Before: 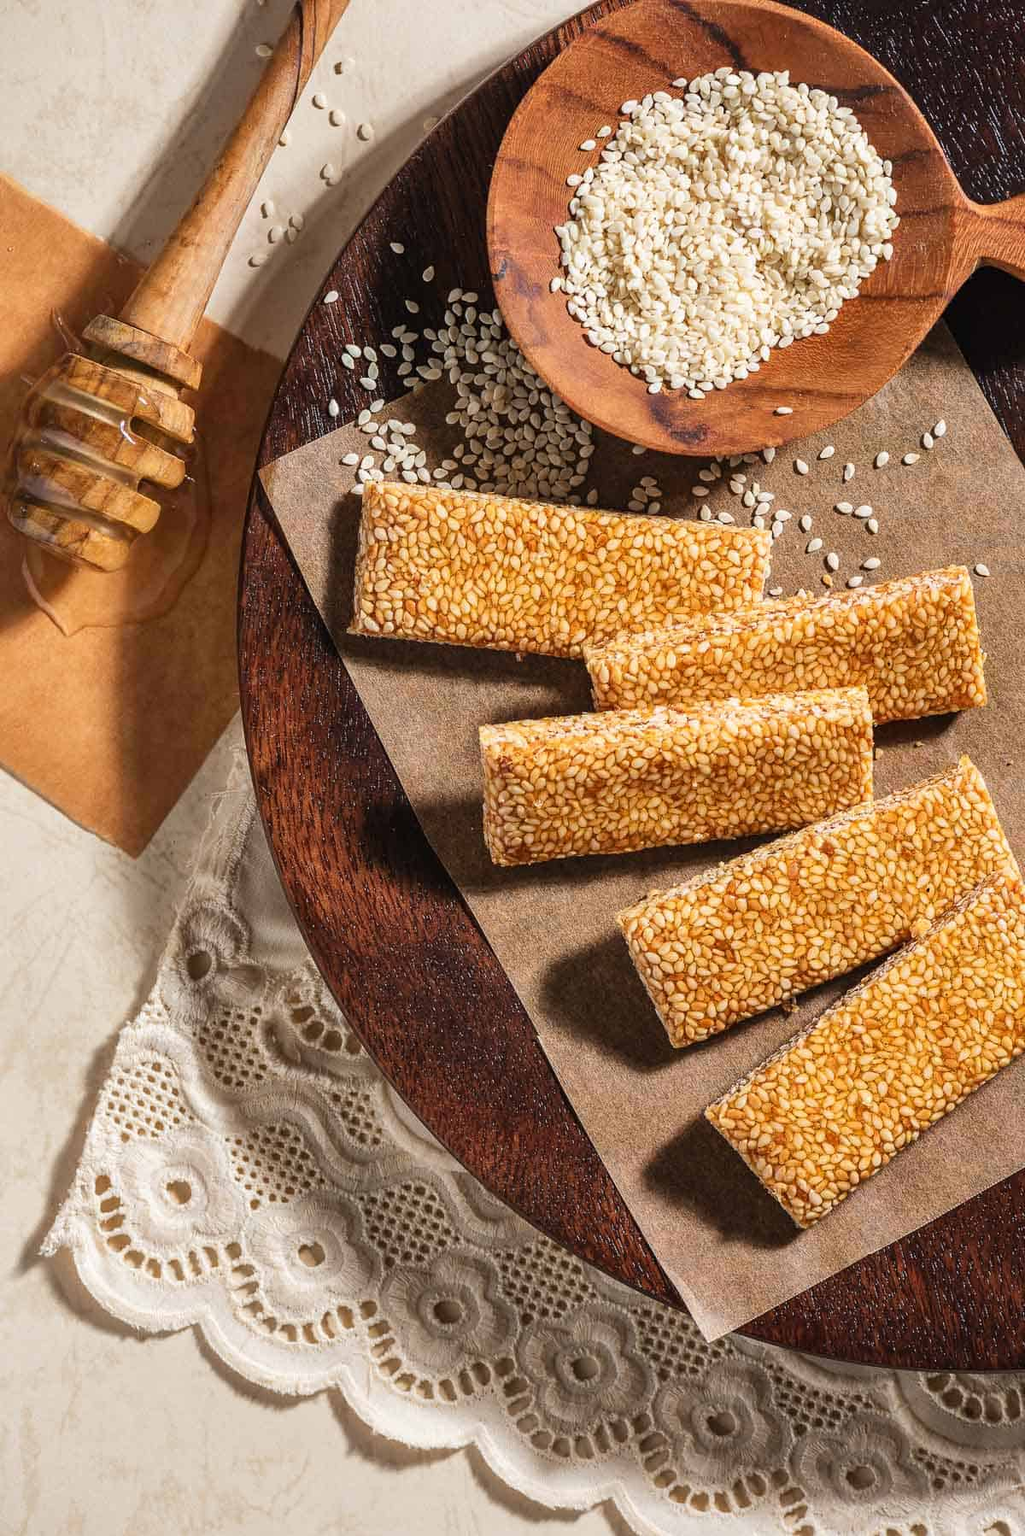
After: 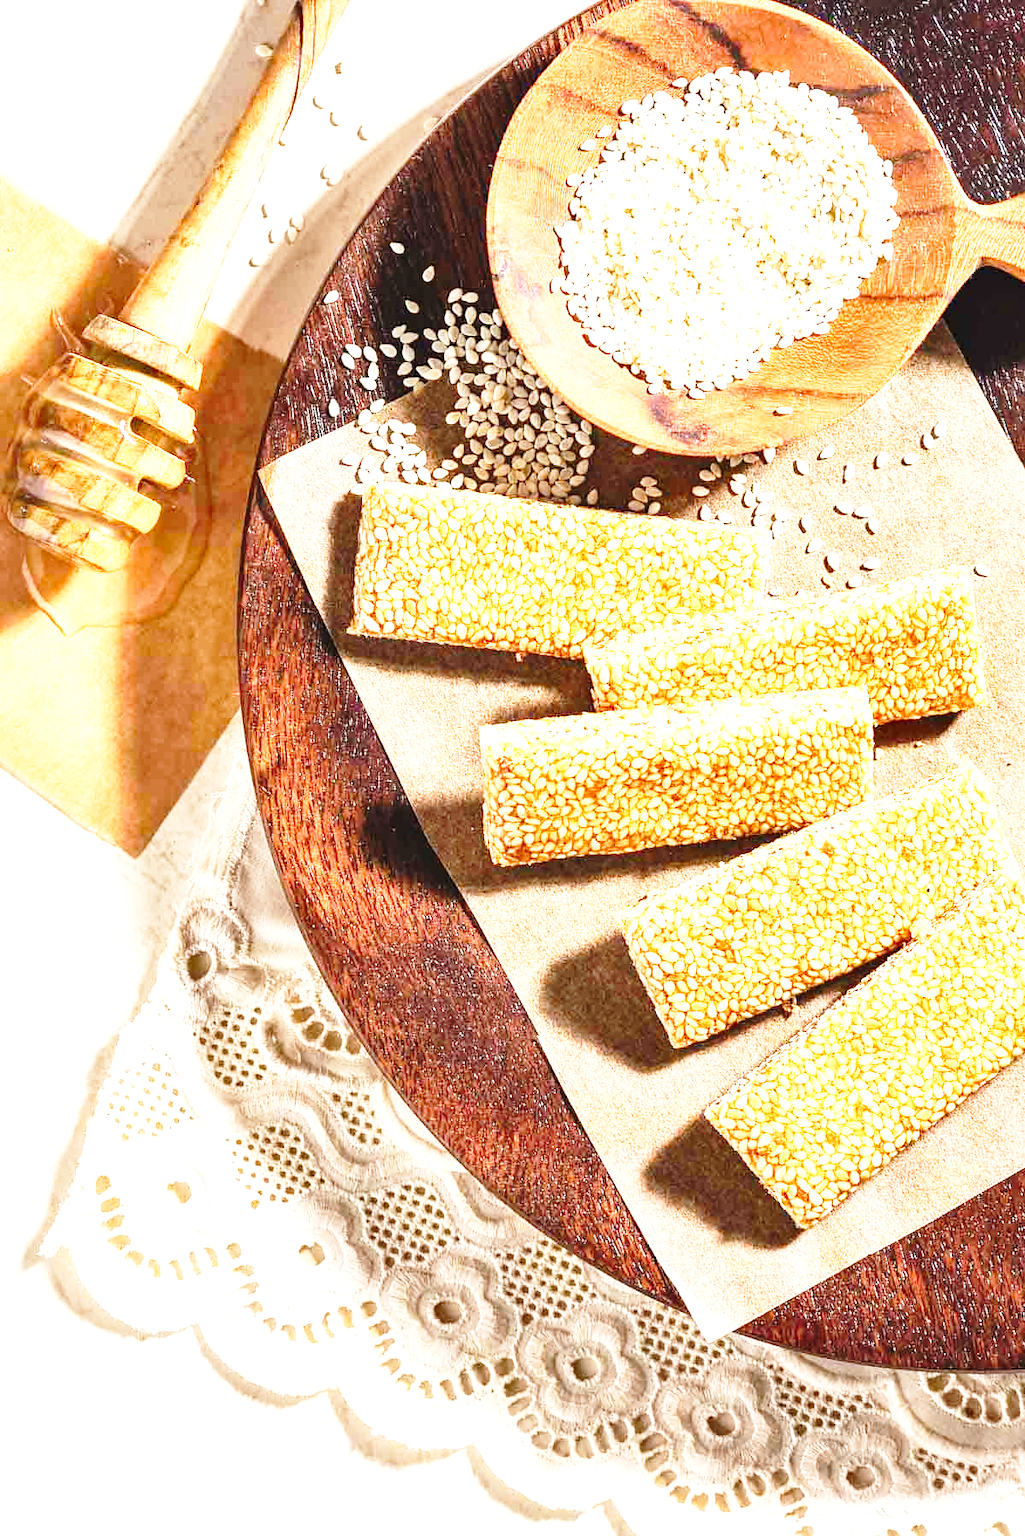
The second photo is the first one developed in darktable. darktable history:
exposure: black level correction 0, exposure 1.702 EV, compensate highlight preservation false
shadows and highlights: shadows 37.4, highlights -26.73, soften with gaussian
base curve: curves: ch0 [(0, 0) (0.028, 0.03) (0.121, 0.232) (0.46, 0.748) (0.859, 0.968) (1, 1)], preserve colors none
